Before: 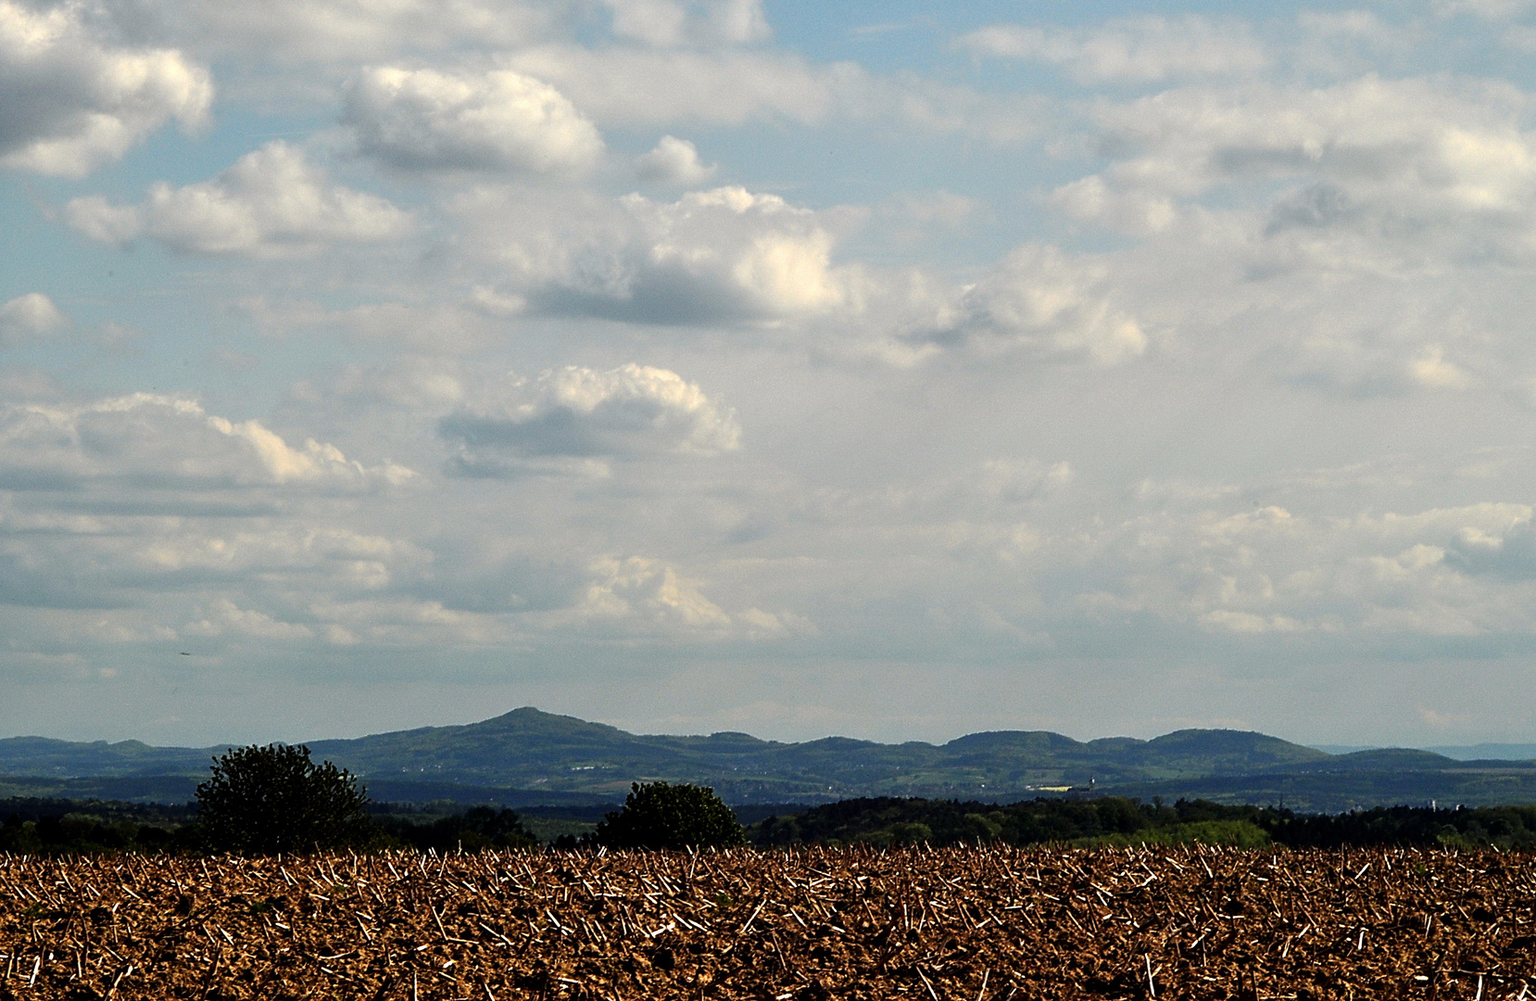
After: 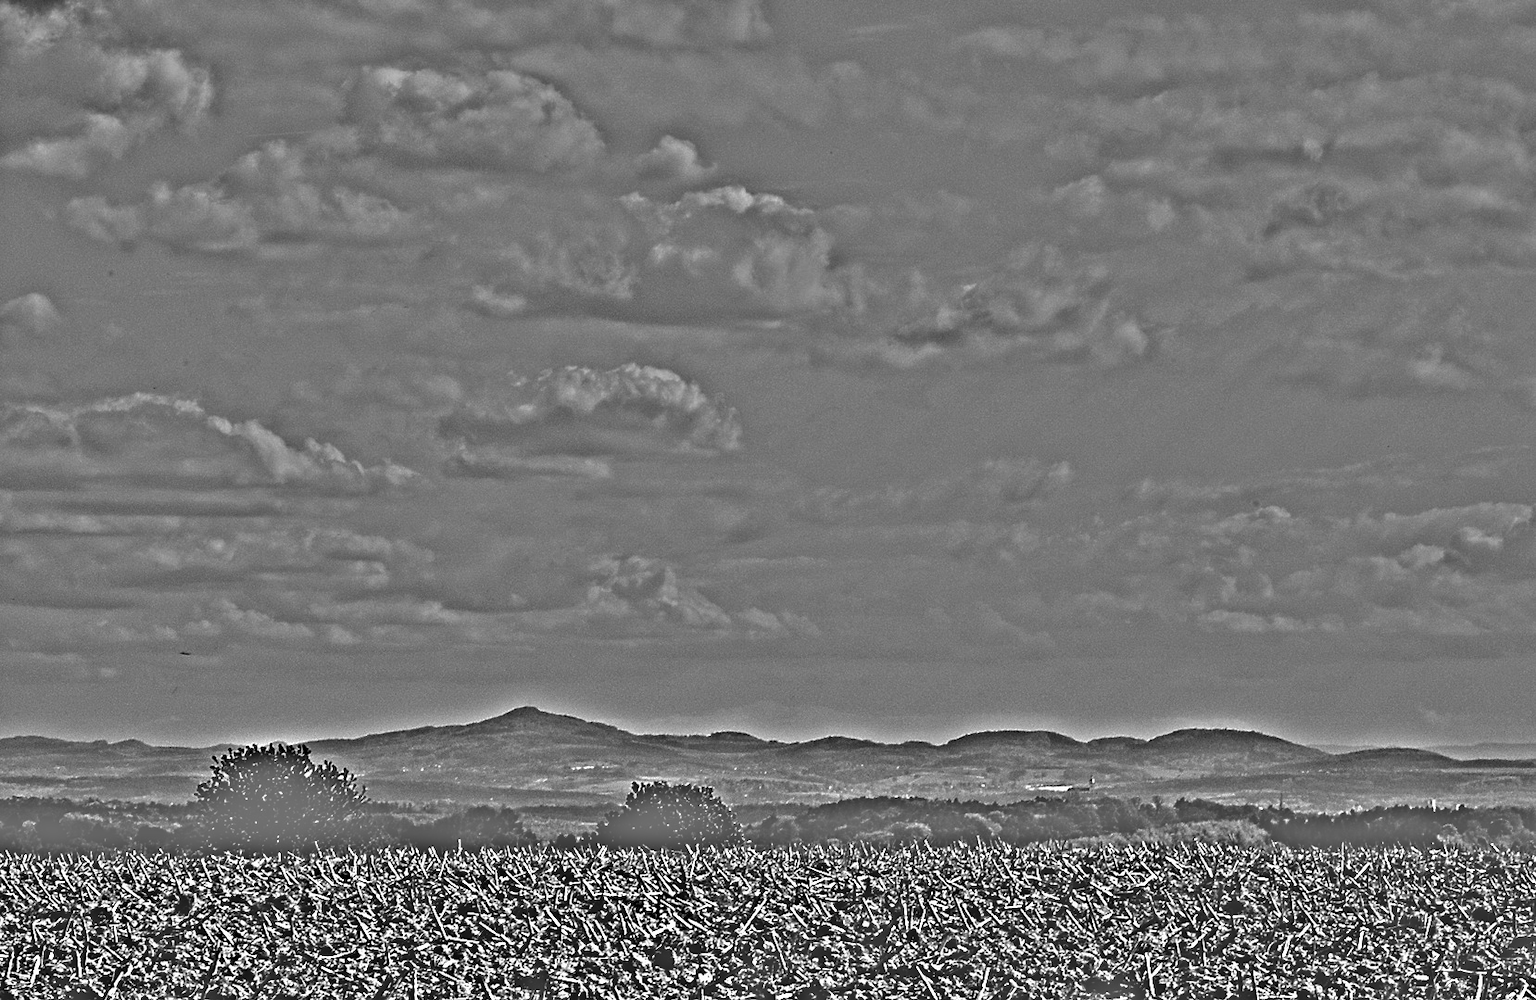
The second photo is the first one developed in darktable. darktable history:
color zones: curves: ch0 [(0, 0.533) (0.126, 0.533) (0.234, 0.533) (0.368, 0.357) (0.5, 0.5) (0.625, 0.5) (0.74, 0.637) (0.875, 0.5)]; ch1 [(0.004, 0.708) (0.129, 0.662) (0.25, 0.5) (0.375, 0.331) (0.496, 0.396) (0.625, 0.649) (0.739, 0.26) (0.875, 0.5) (1, 0.478)]; ch2 [(0, 0.409) (0.132, 0.403) (0.236, 0.558) (0.379, 0.448) (0.5, 0.5) (0.625, 0.5) (0.691, 0.39) (0.875, 0.5)]
exposure: black level correction 0.001, exposure -0.2 EV, compensate highlight preservation false
color balance rgb: linear chroma grading › shadows -8%, linear chroma grading › global chroma 10%, perceptual saturation grading › global saturation 2%, perceptual saturation grading › highlights -2%, perceptual saturation grading › mid-tones 4%, perceptual saturation grading › shadows 8%, perceptual brilliance grading › global brilliance 2%, perceptual brilliance grading › highlights -4%, global vibrance 16%, saturation formula JzAzBz (2021)
velvia: strength 15%
highpass: on, module defaults
